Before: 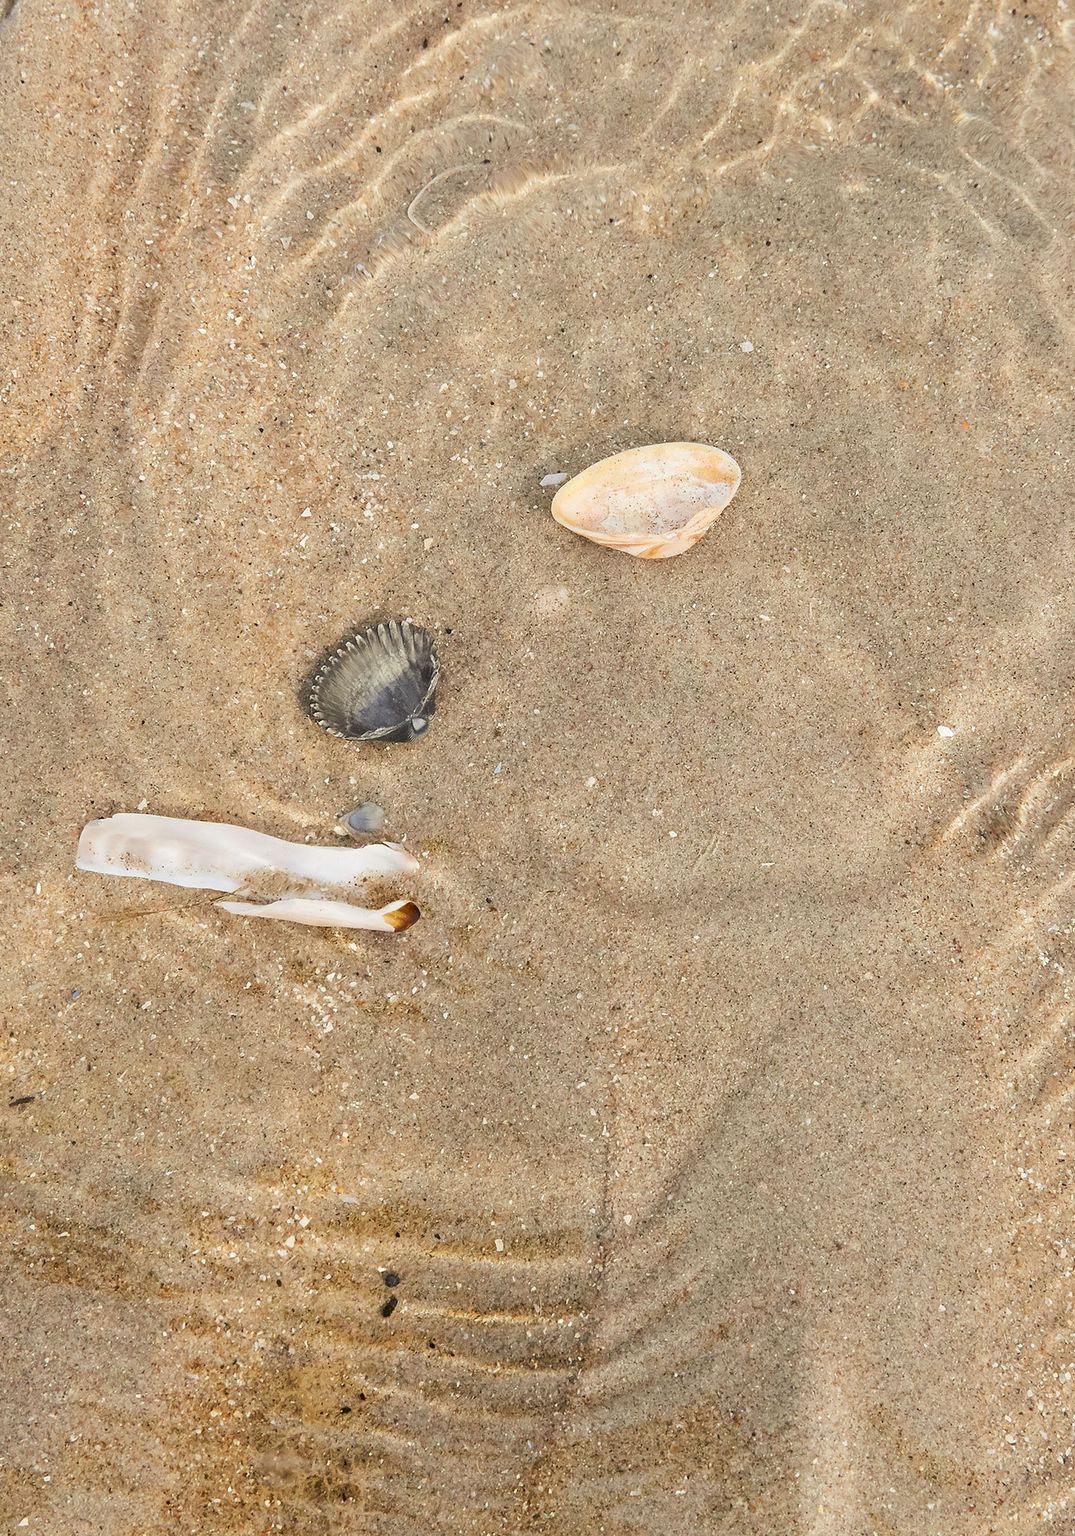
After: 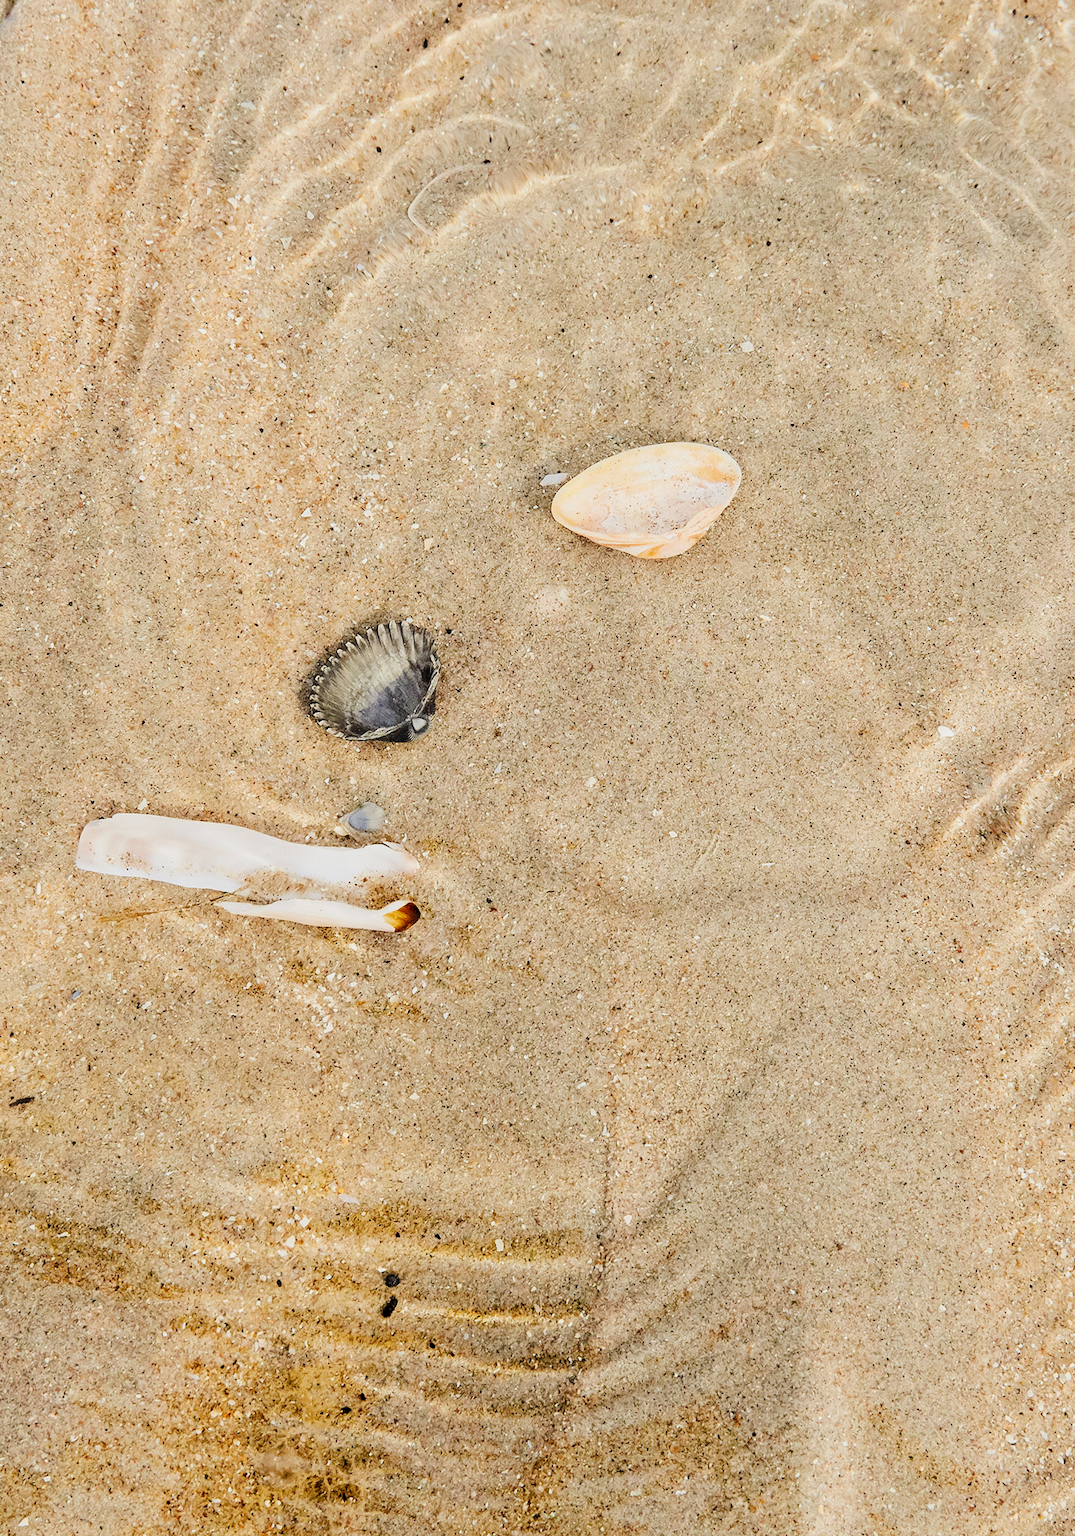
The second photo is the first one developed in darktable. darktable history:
tone curve: curves: ch0 [(0, 0) (0.003, 0.003) (0.011, 0.005) (0.025, 0.008) (0.044, 0.012) (0.069, 0.02) (0.1, 0.031) (0.136, 0.047) (0.177, 0.088) (0.224, 0.141) (0.277, 0.222) (0.335, 0.32) (0.399, 0.425) (0.468, 0.524) (0.543, 0.623) (0.623, 0.716) (0.709, 0.796) (0.801, 0.88) (0.898, 0.959) (1, 1)], preserve colors none
local contrast: highlights 100%, shadows 100%, detail 120%, midtone range 0.2
filmic rgb: black relative exposure -7.65 EV, white relative exposure 4.56 EV, hardness 3.61, color science v6 (2022)
